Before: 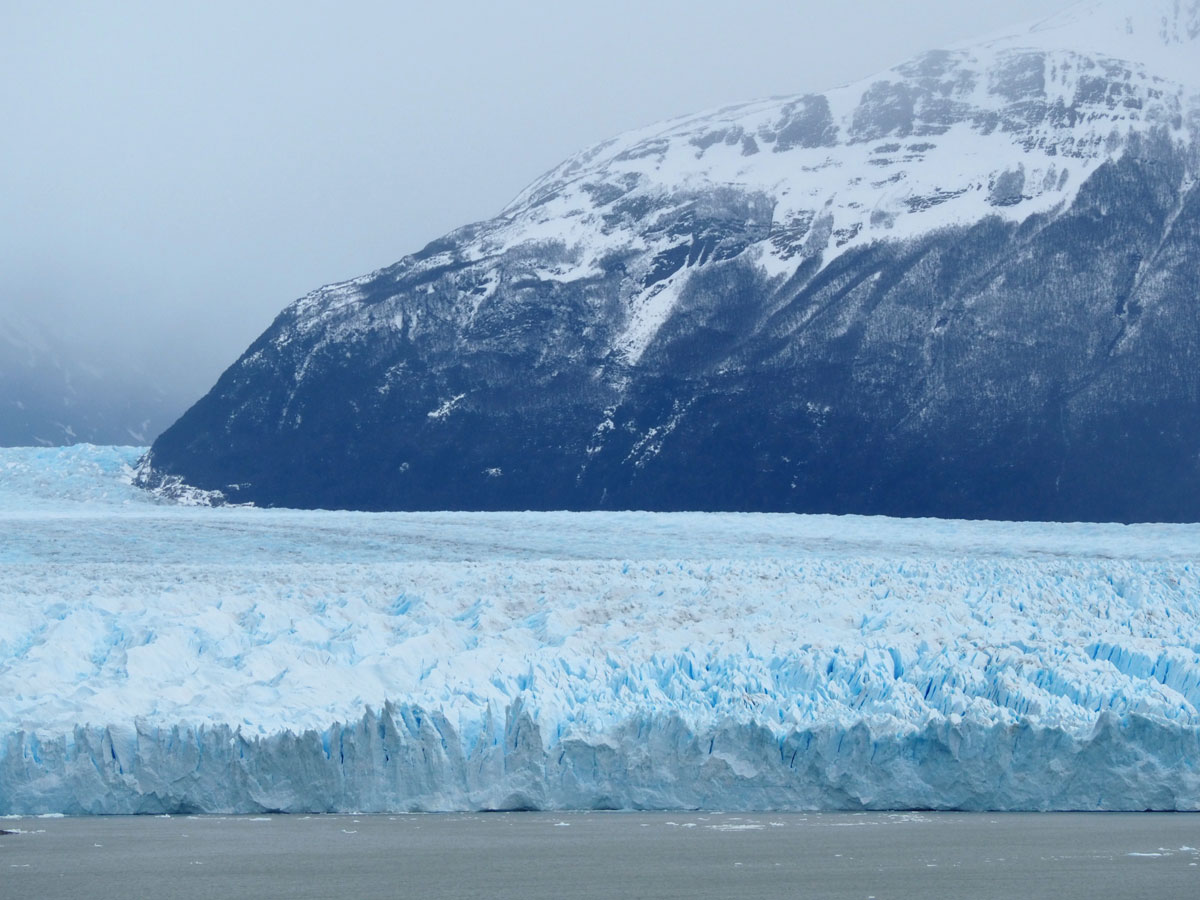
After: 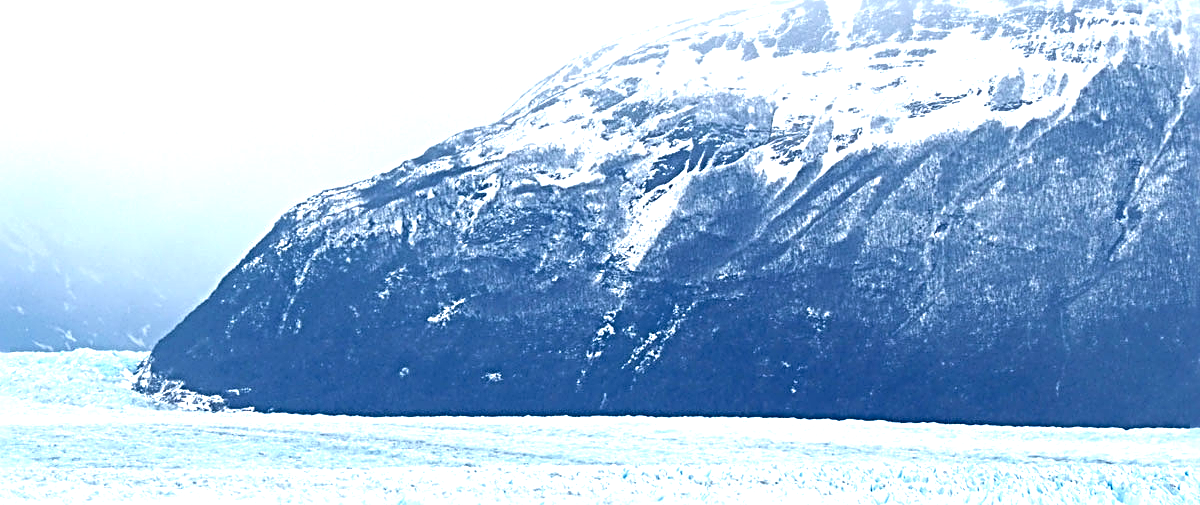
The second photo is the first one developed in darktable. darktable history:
exposure: black level correction 0, exposure 1 EV, compensate exposure bias true, compensate highlight preservation false
contrast brightness saturation: contrast 0.07
crop and rotate: top 10.605%, bottom 33.274%
velvia: strength 9.25%
sharpen: radius 3.69, amount 0.928
local contrast: highlights 100%, shadows 100%, detail 120%, midtone range 0.2
white balance: emerald 1
